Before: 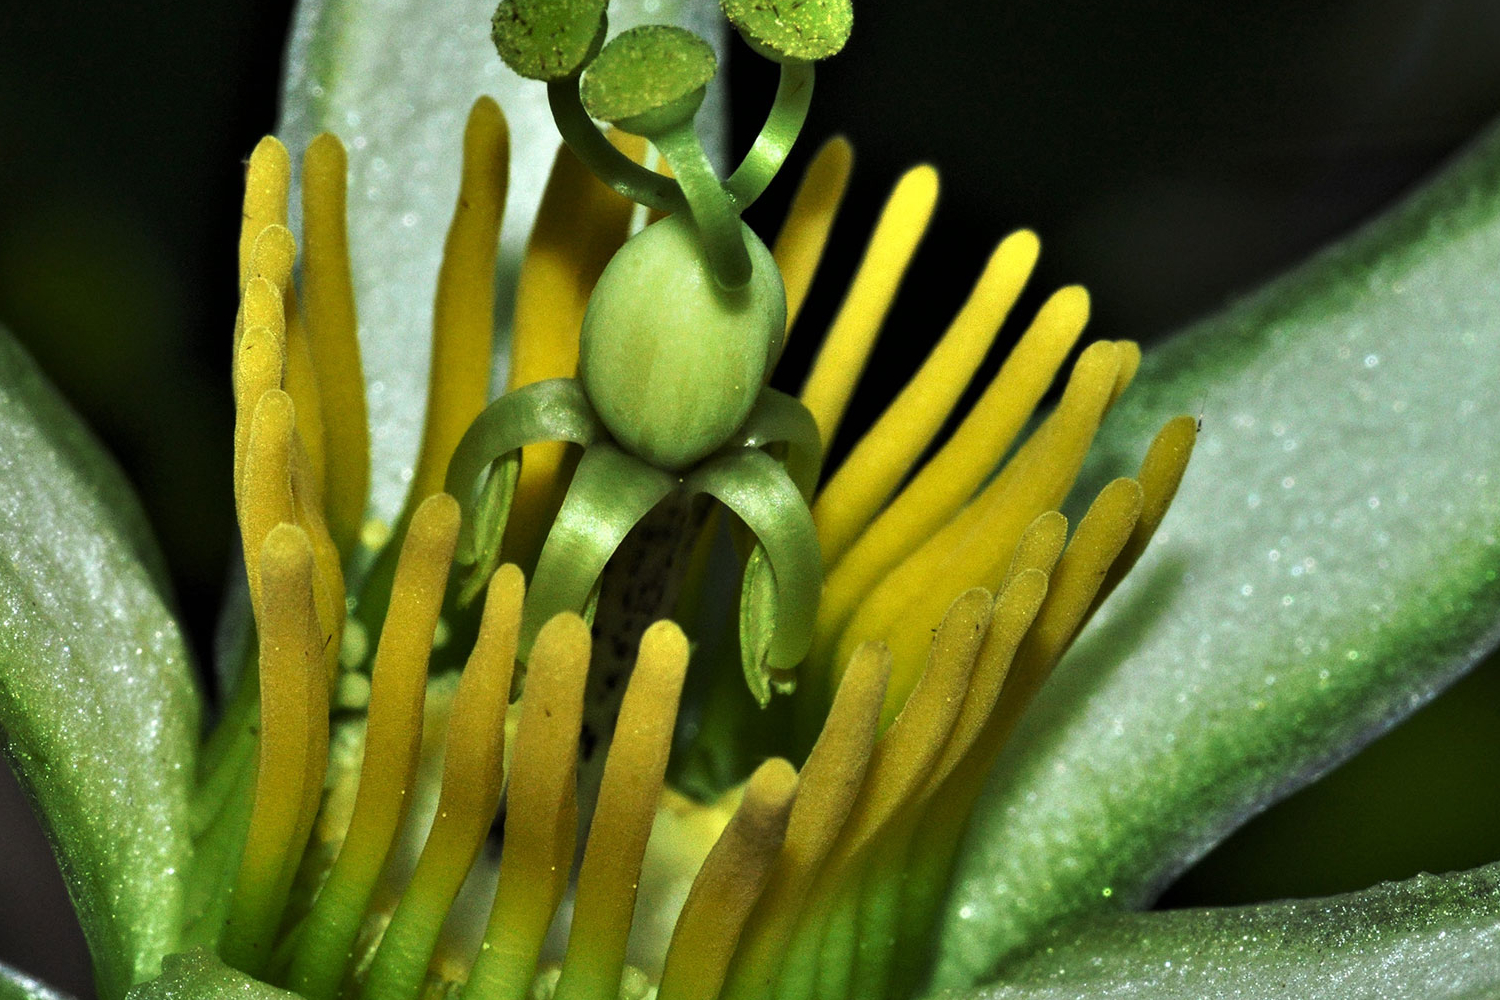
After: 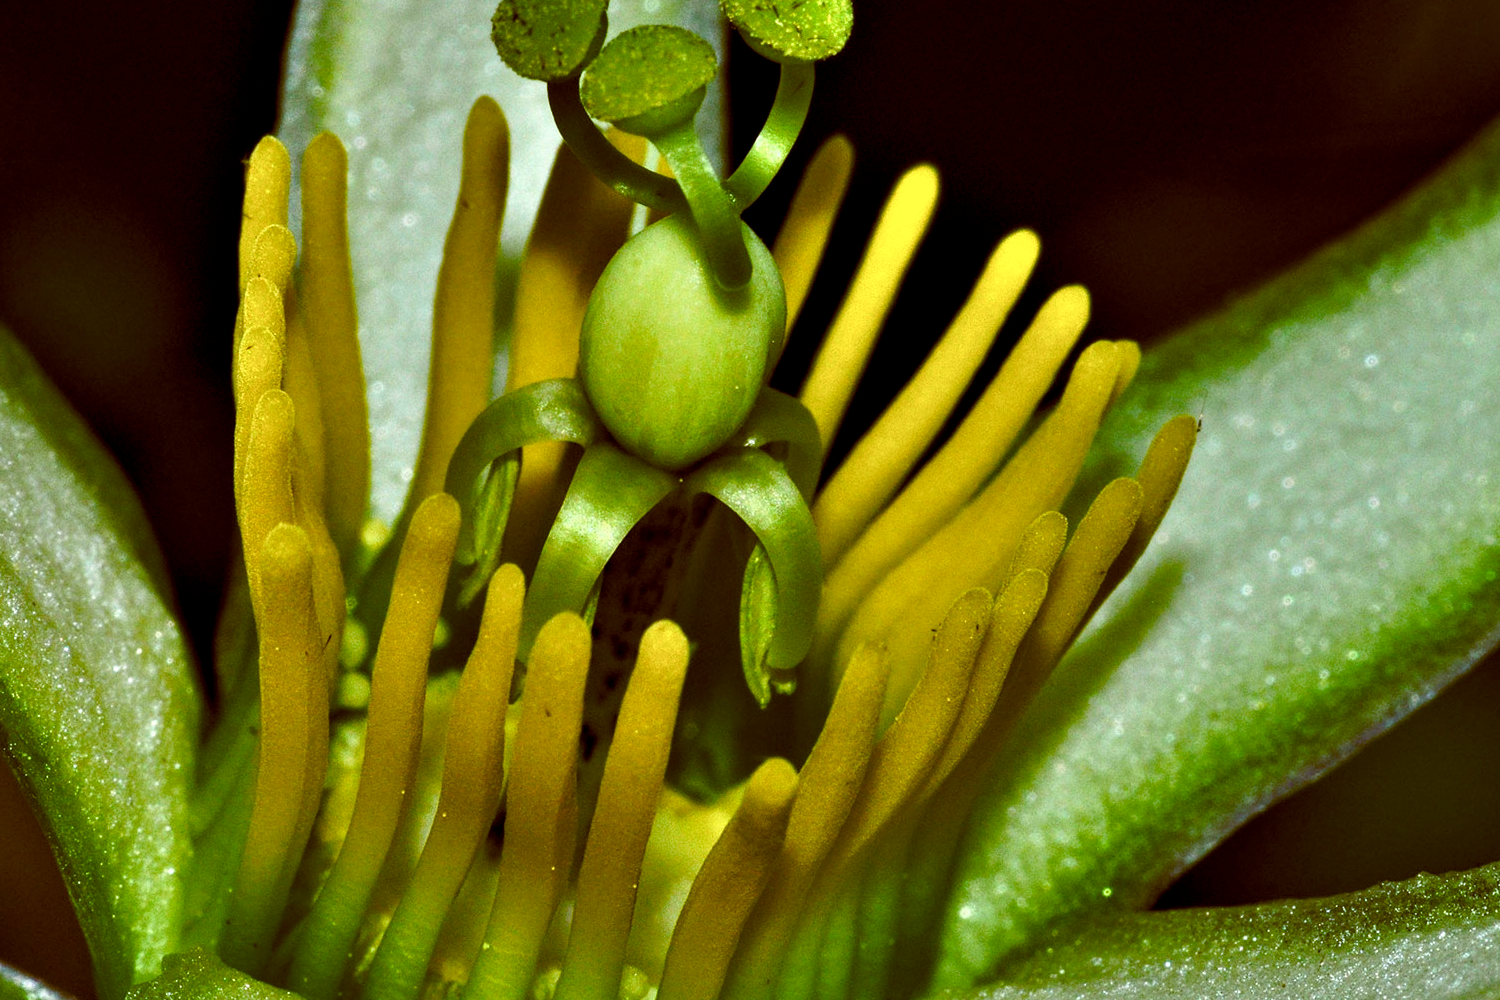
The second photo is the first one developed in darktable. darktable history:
color balance rgb: global offset › chroma 0.406%, global offset › hue 36.58°, perceptual saturation grading › global saturation 25.11%, perceptual saturation grading › highlights -50.467%, perceptual saturation grading › shadows 30.578%, global vibrance 50.822%
levels: levels [0, 0.51, 1]
